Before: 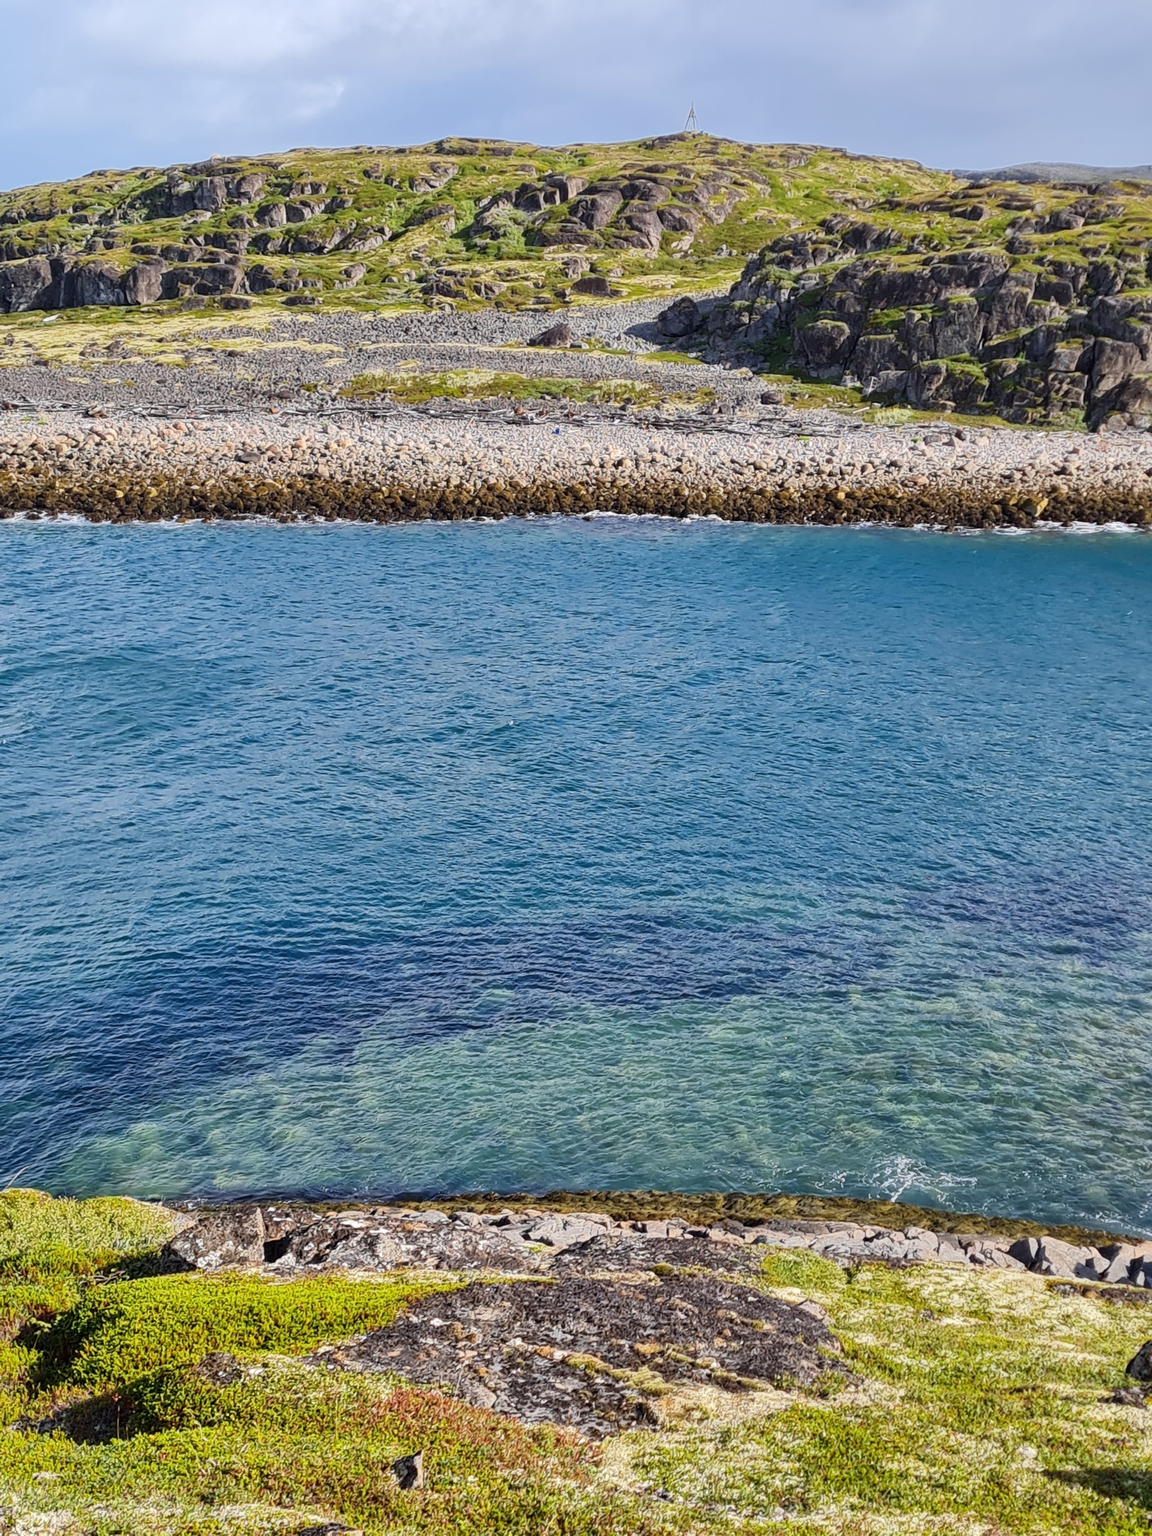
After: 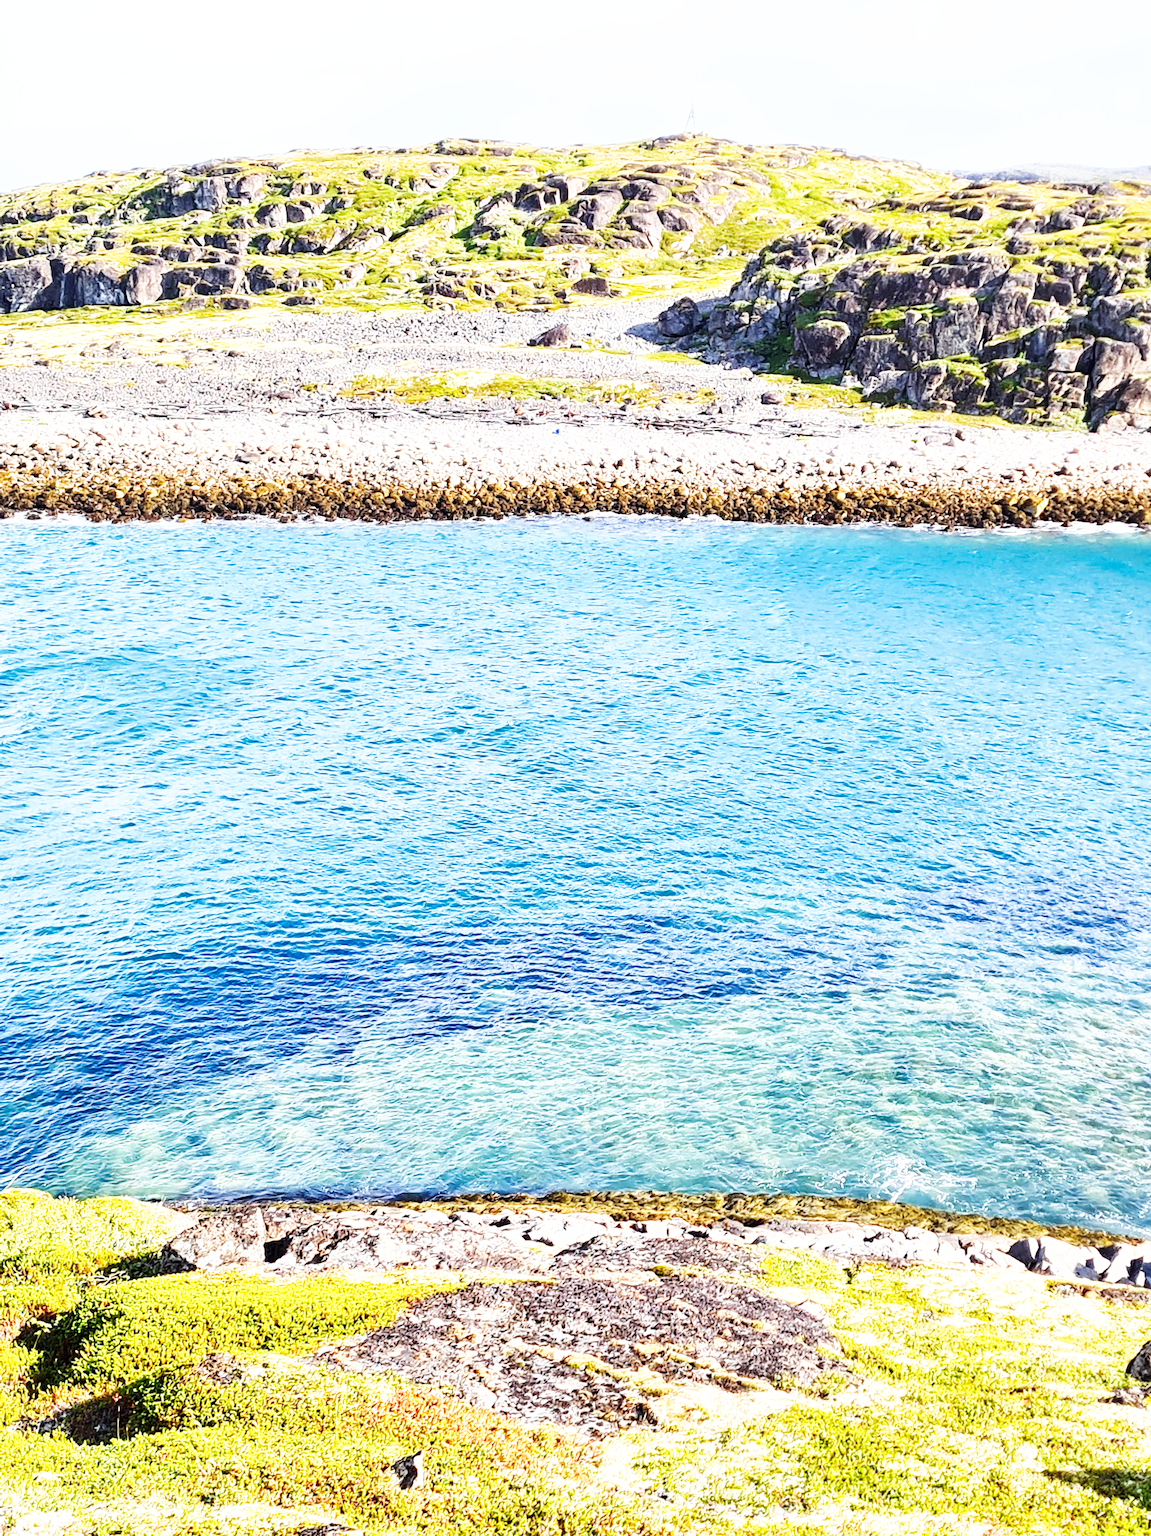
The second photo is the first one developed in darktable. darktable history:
exposure: black level correction 0, exposure 0.703 EV, compensate highlight preservation false
base curve: curves: ch0 [(0, 0) (0.007, 0.004) (0.027, 0.03) (0.046, 0.07) (0.207, 0.54) (0.442, 0.872) (0.673, 0.972) (1, 1)], preserve colors none
